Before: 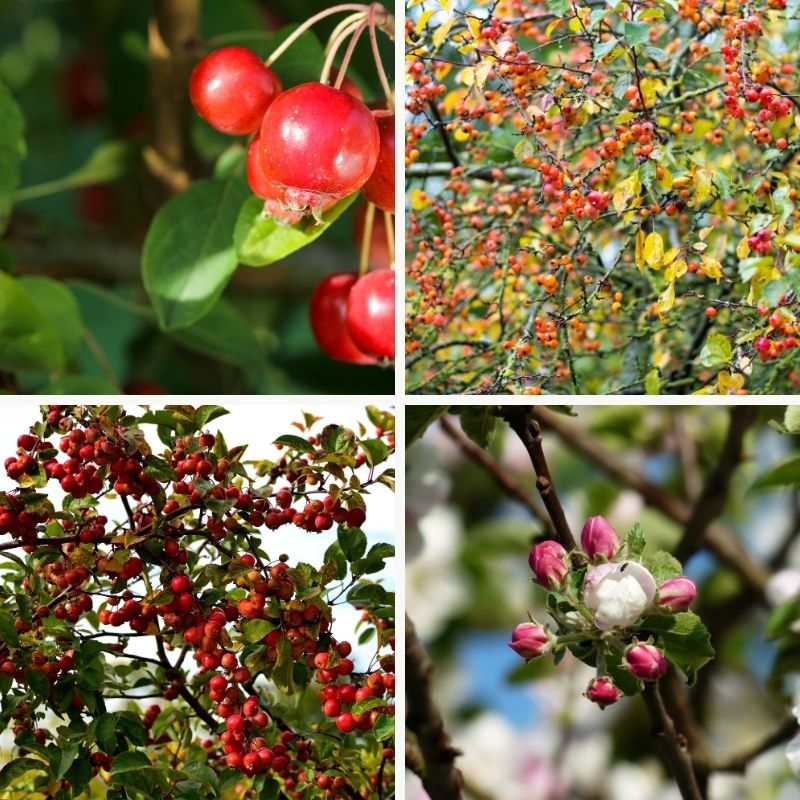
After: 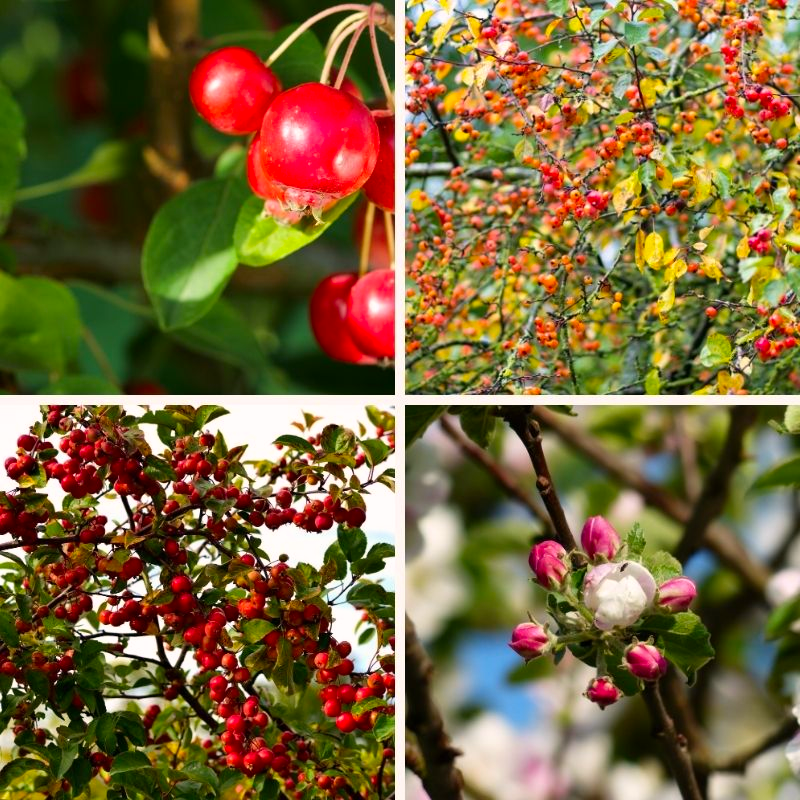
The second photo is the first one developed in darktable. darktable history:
color correction: highlights a* 3.42, highlights b* 1.85, saturation 1.21
